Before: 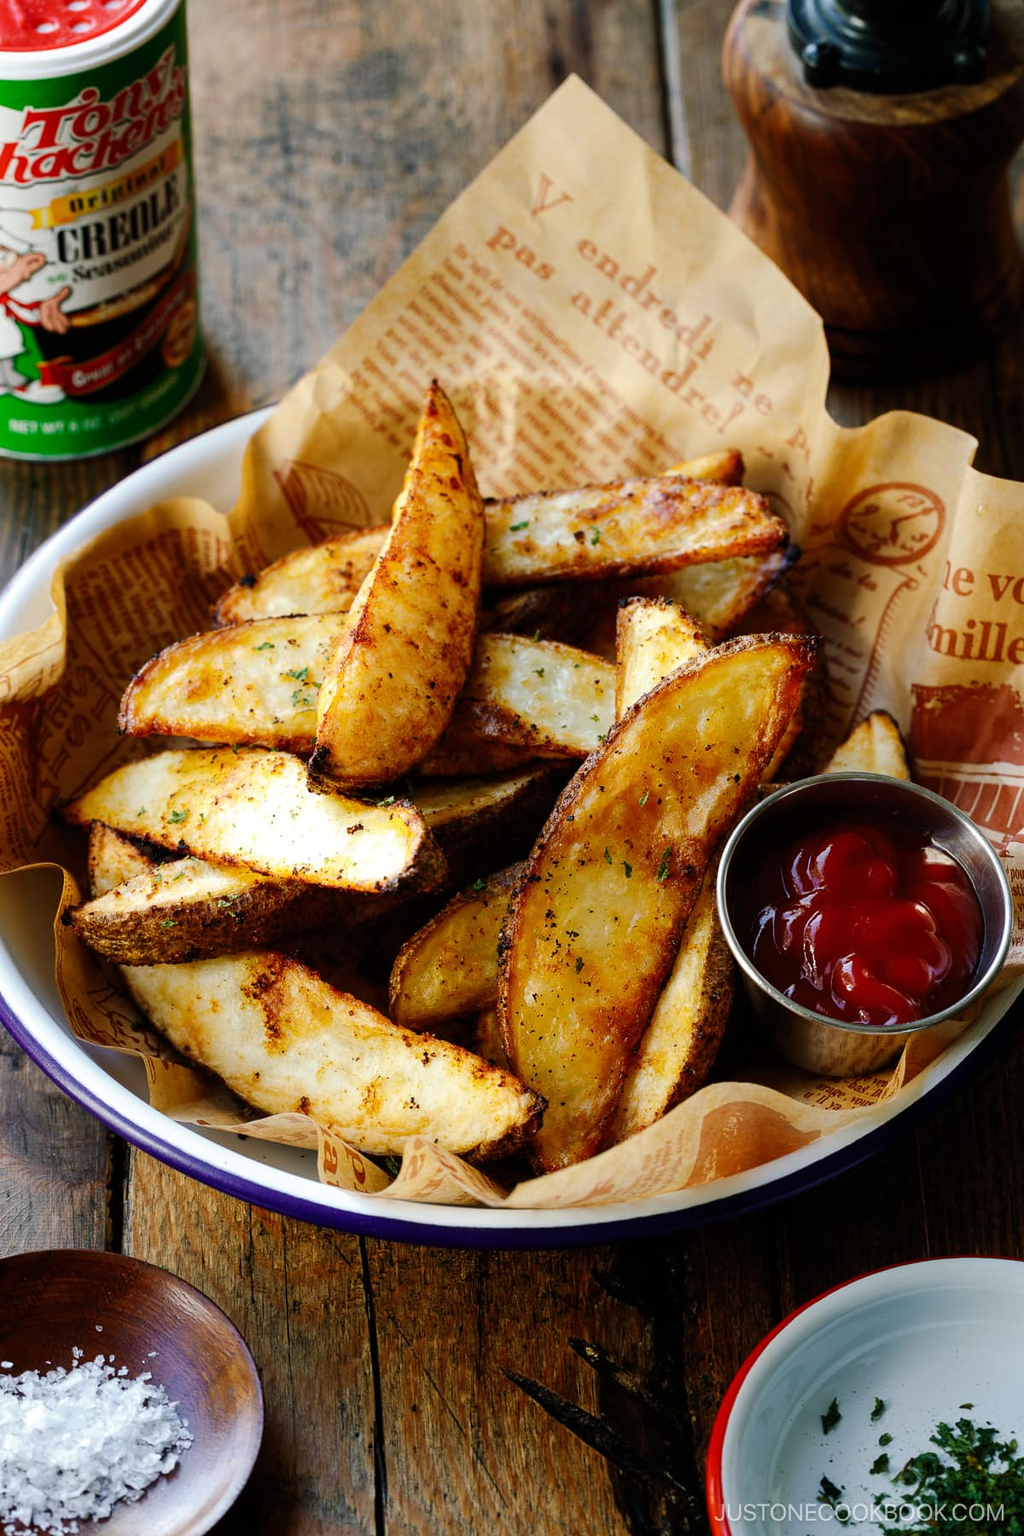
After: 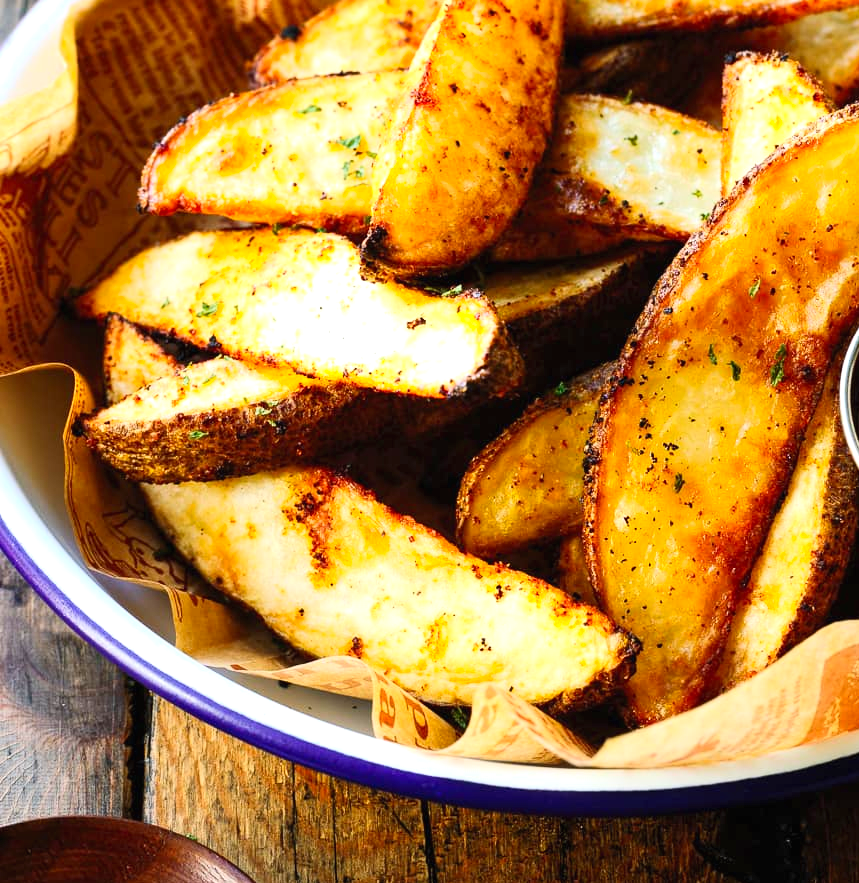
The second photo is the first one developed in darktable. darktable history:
exposure: black level correction 0, exposure 0.499 EV, compensate highlight preservation false
contrast brightness saturation: contrast 0.195, brightness 0.155, saturation 0.227
crop: top 36.02%, right 28.337%, bottom 14.907%
